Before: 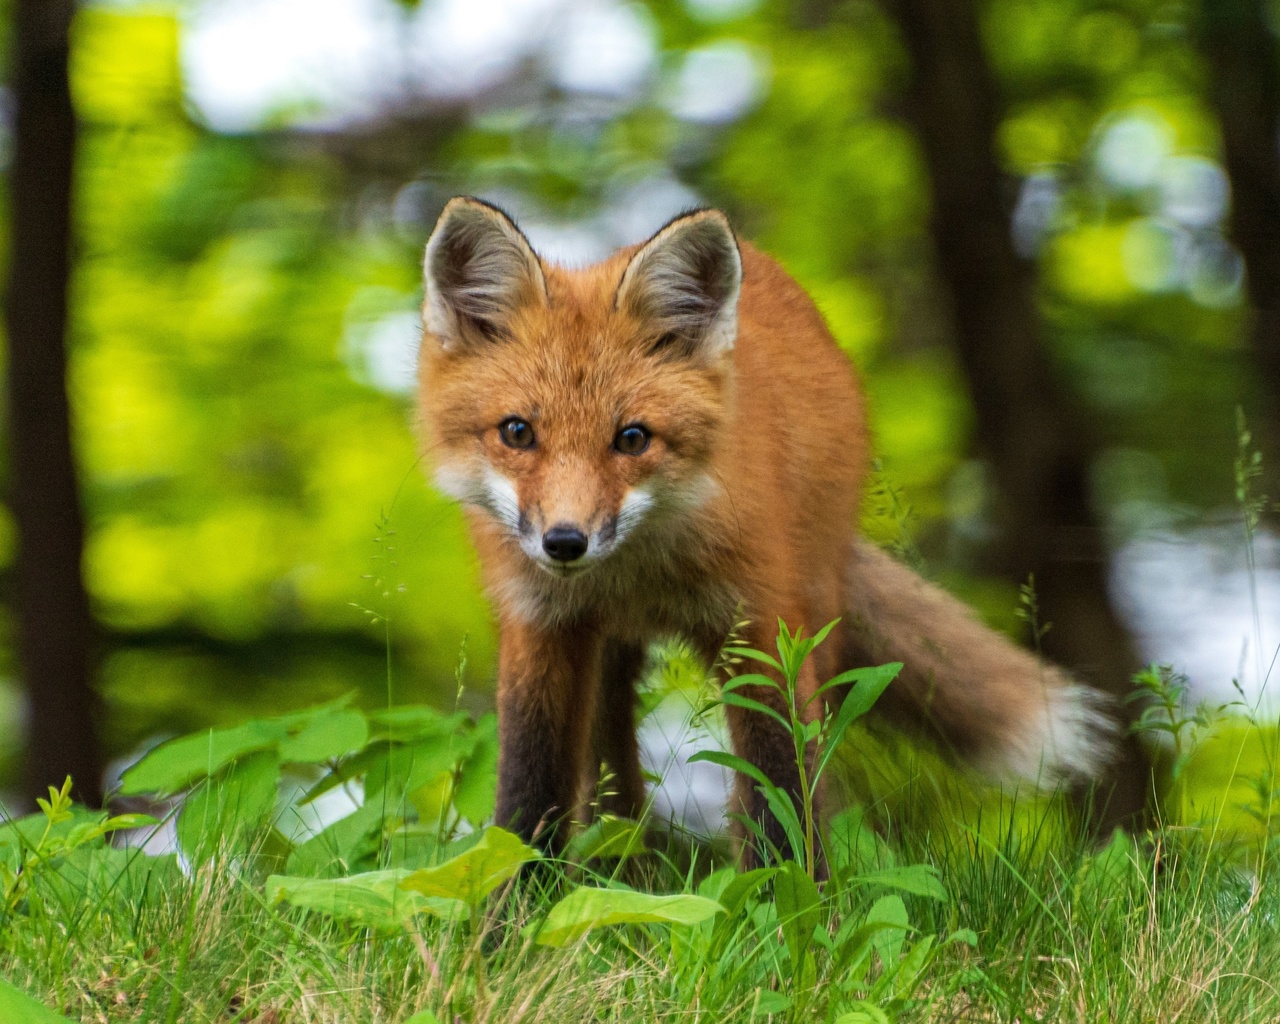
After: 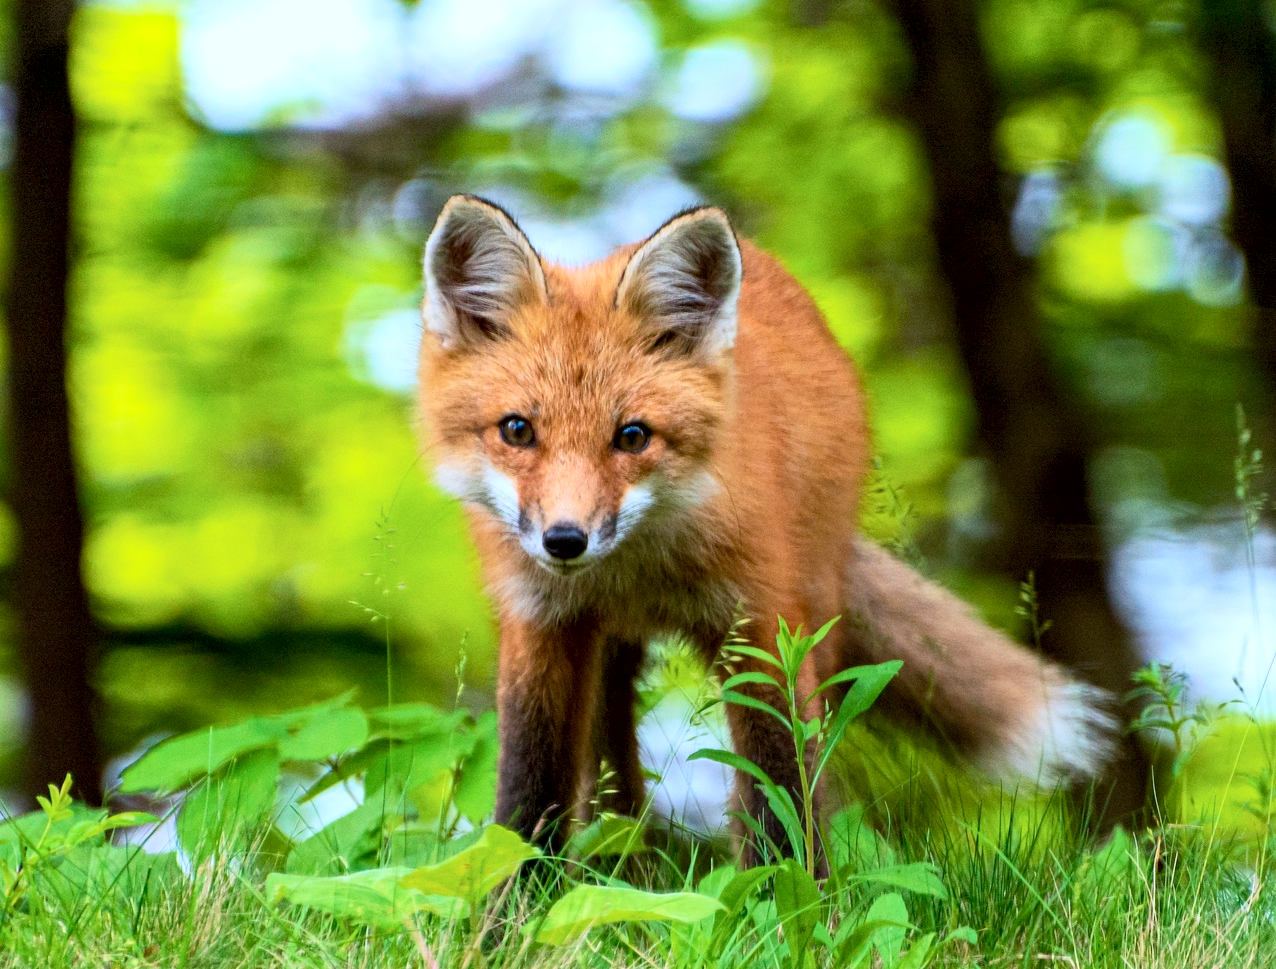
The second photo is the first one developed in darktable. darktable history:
contrast brightness saturation: contrast 0.205, brightness 0.16, saturation 0.224
exposure: black level correction 0.007, exposure 0.1 EV, compensate highlight preservation false
color correction: highlights a* -1.95, highlights b* -18.48
crop: top 0.25%, right 0.255%, bottom 5.054%
